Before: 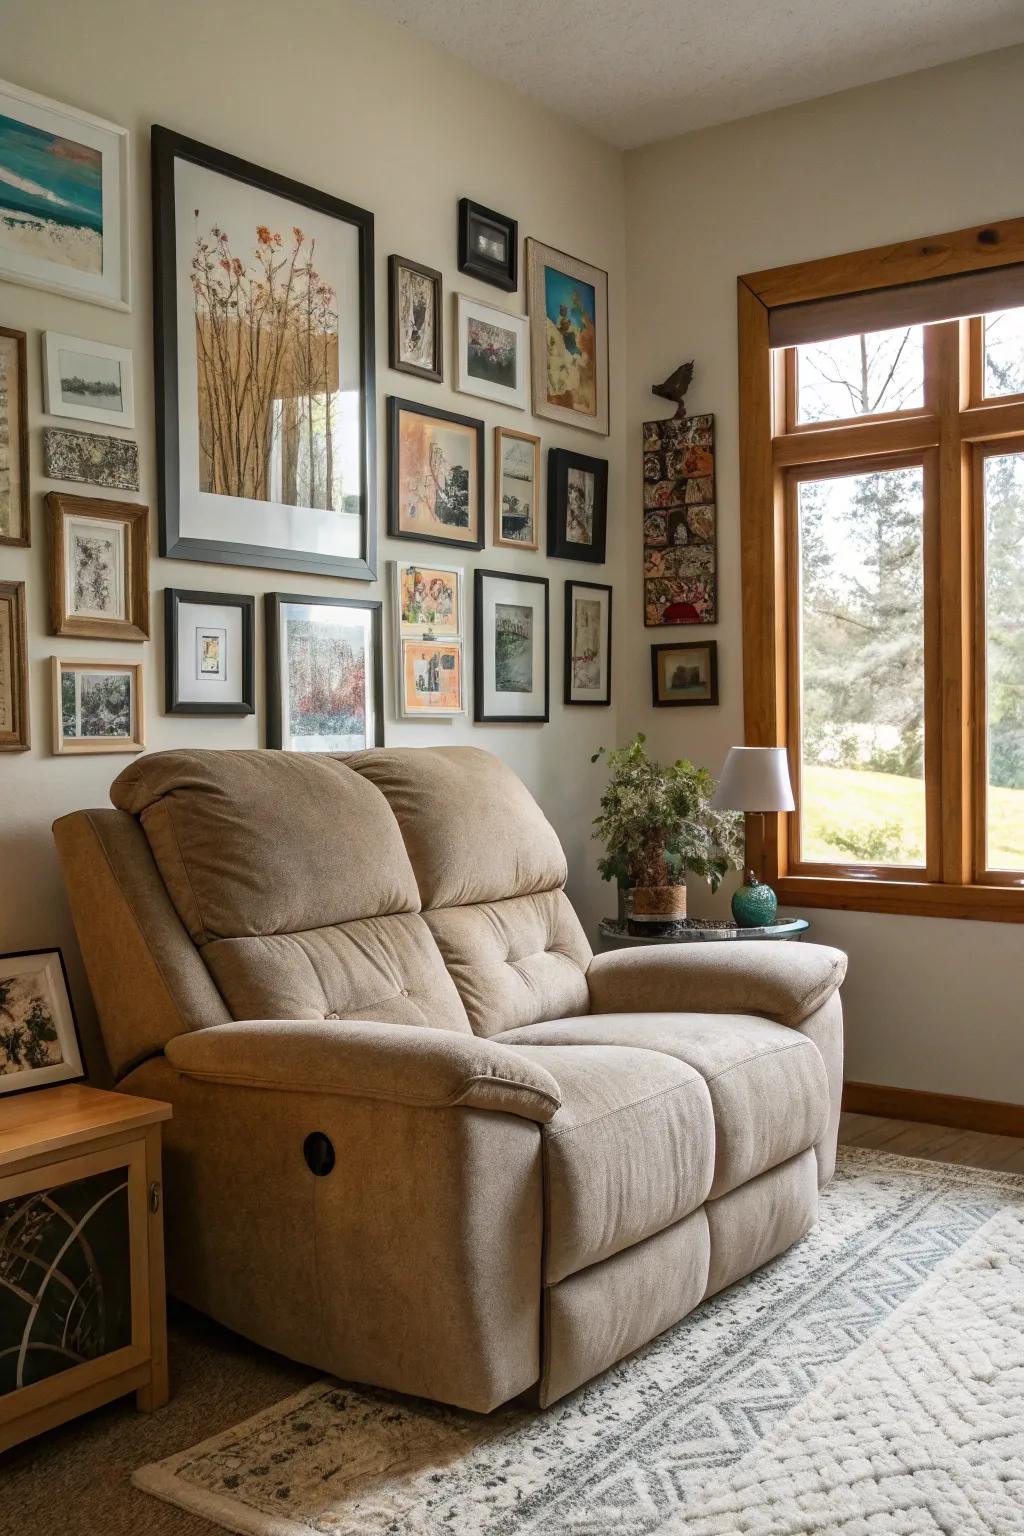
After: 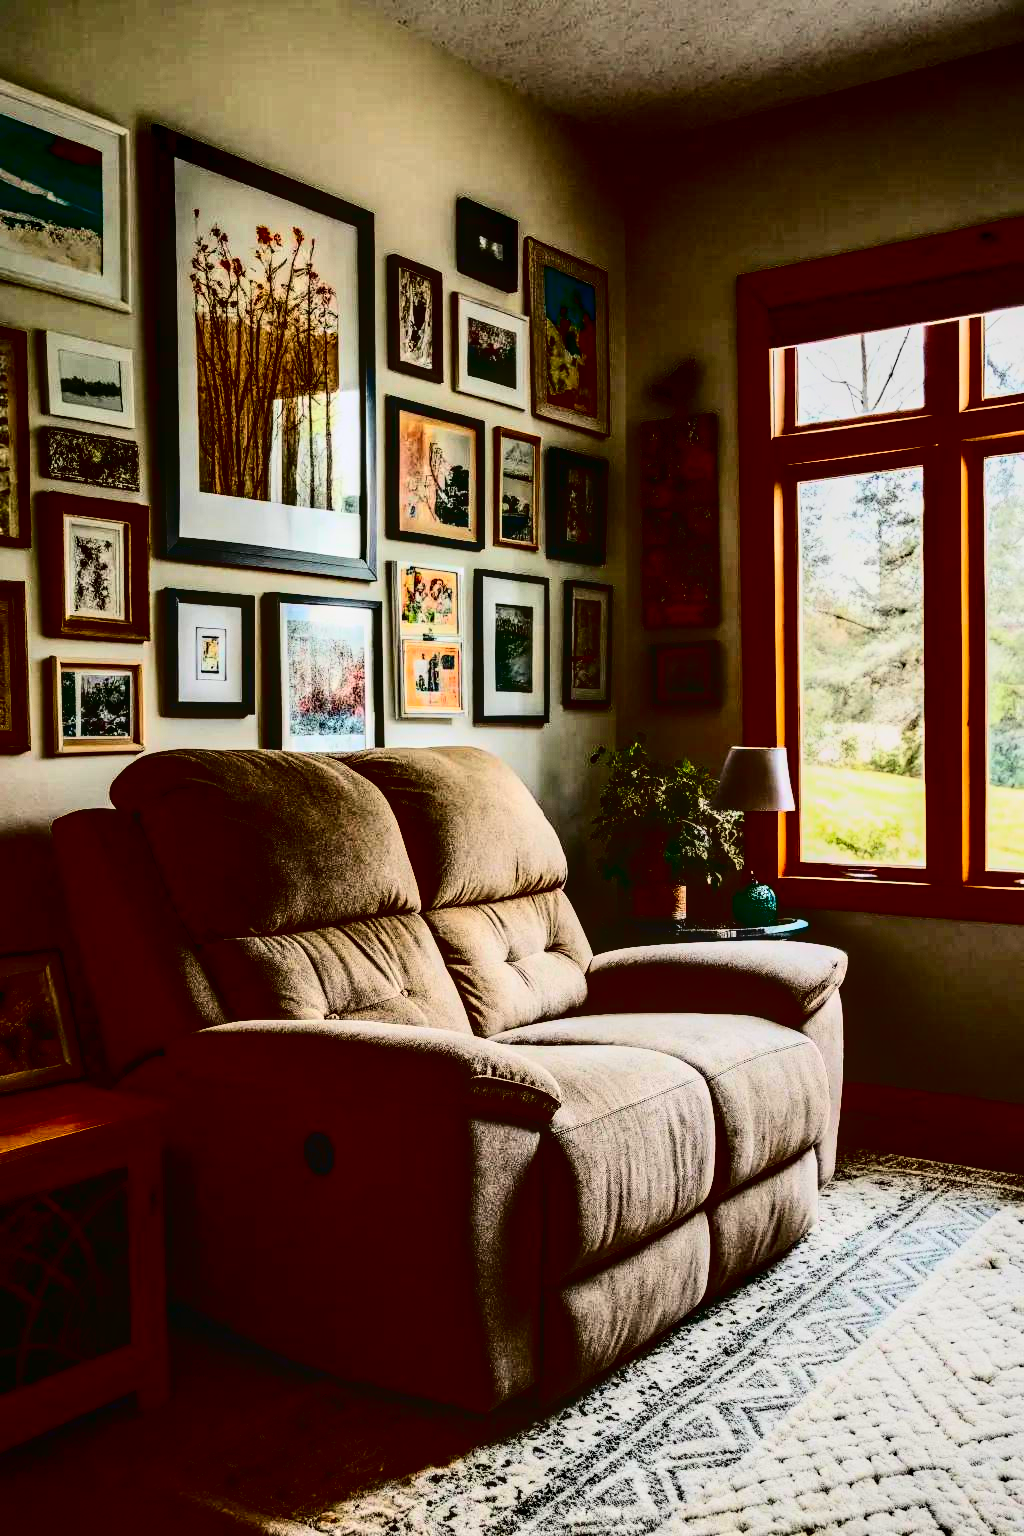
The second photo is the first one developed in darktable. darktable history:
contrast brightness saturation: contrast 0.778, brightness -0.99, saturation 0.996
local contrast: on, module defaults
